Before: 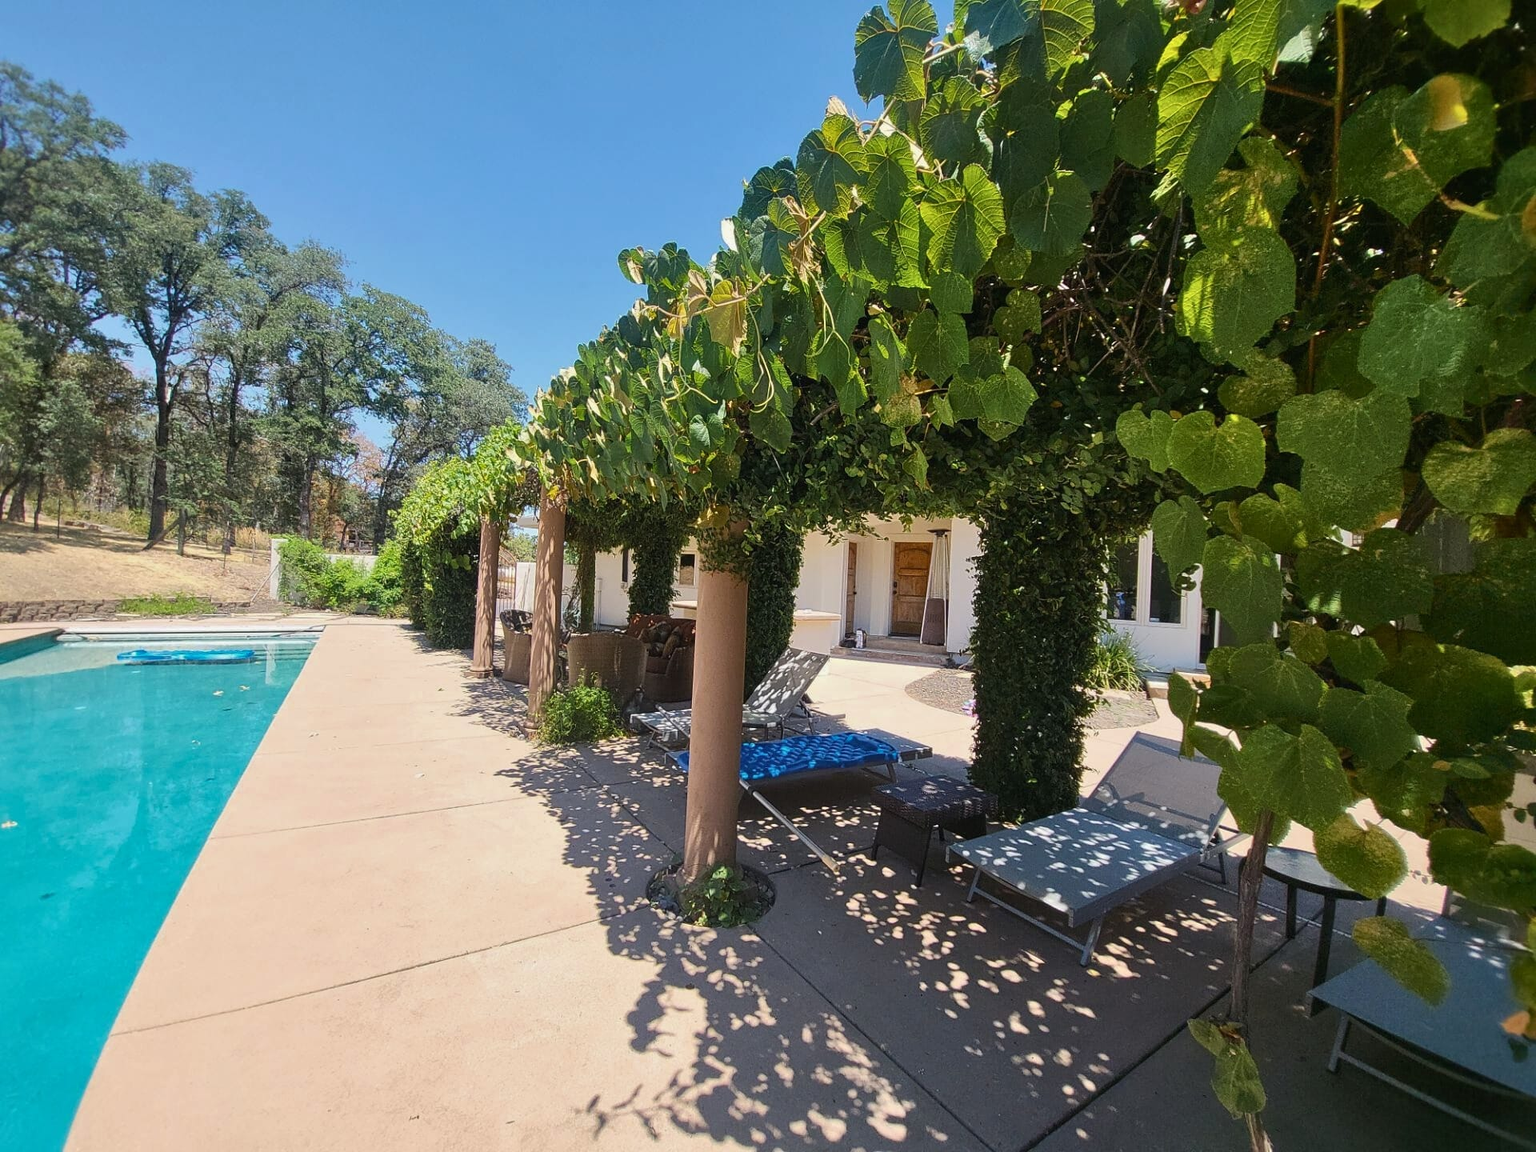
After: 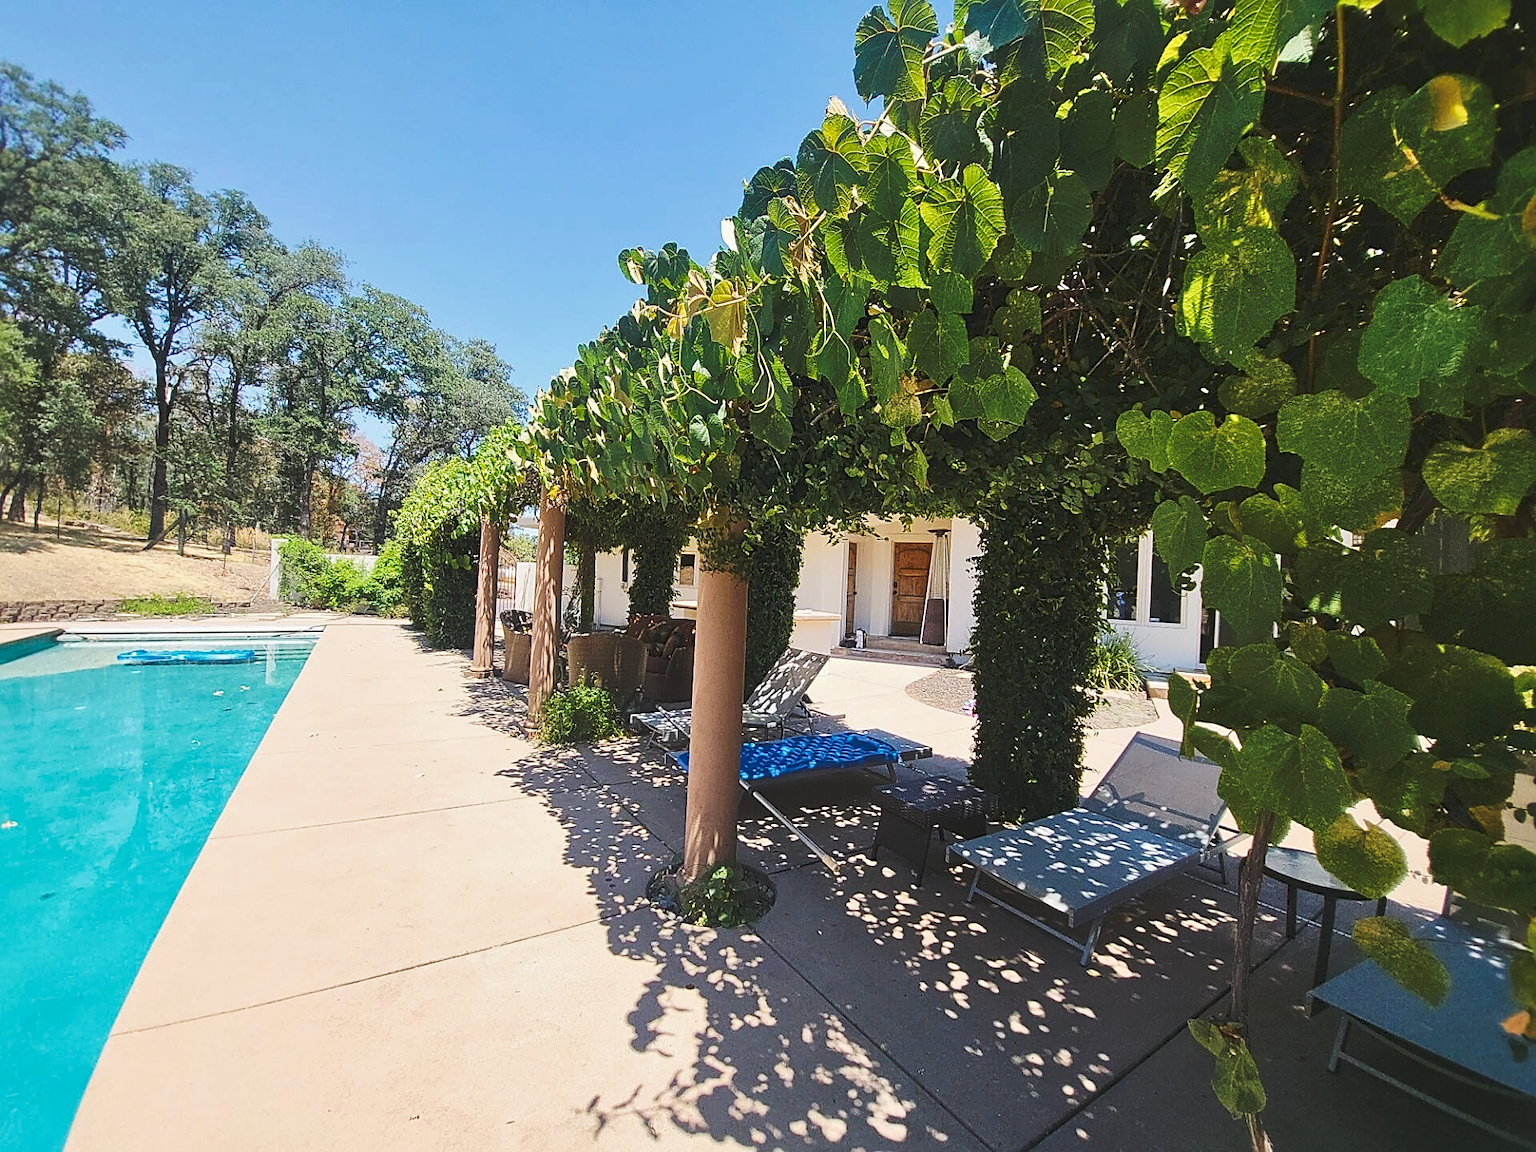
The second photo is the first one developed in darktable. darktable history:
sharpen: on, module defaults
tone curve: curves: ch0 [(0, 0) (0.003, 0.077) (0.011, 0.089) (0.025, 0.105) (0.044, 0.122) (0.069, 0.134) (0.1, 0.151) (0.136, 0.171) (0.177, 0.198) (0.224, 0.23) (0.277, 0.273) (0.335, 0.343) (0.399, 0.422) (0.468, 0.508) (0.543, 0.601) (0.623, 0.695) (0.709, 0.782) (0.801, 0.866) (0.898, 0.934) (1, 1)], preserve colors none
